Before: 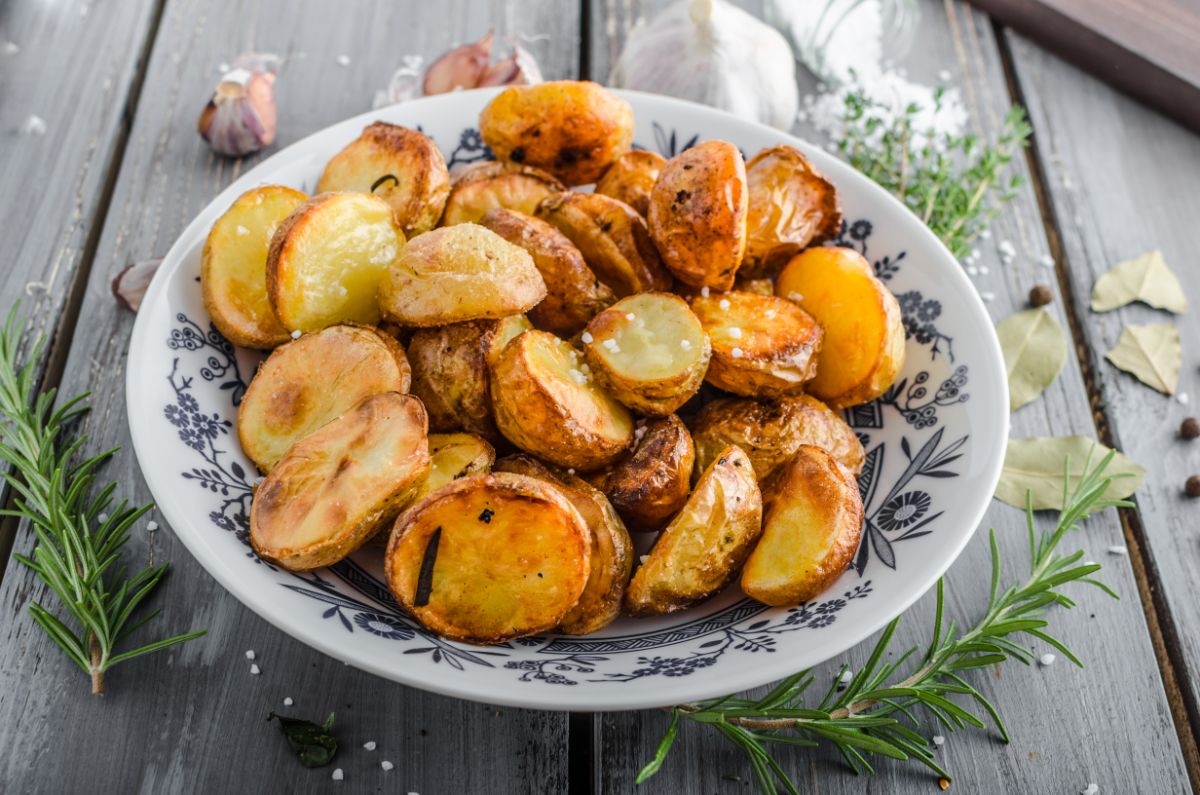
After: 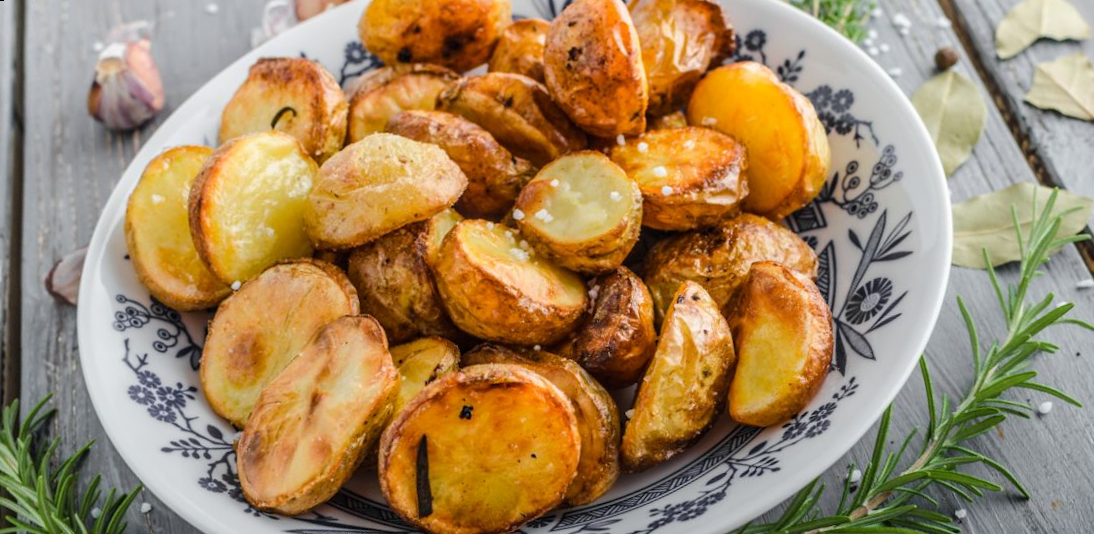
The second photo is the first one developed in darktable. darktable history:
white balance: emerald 1
rotate and perspective: rotation -14.8°, crop left 0.1, crop right 0.903, crop top 0.25, crop bottom 0.748
